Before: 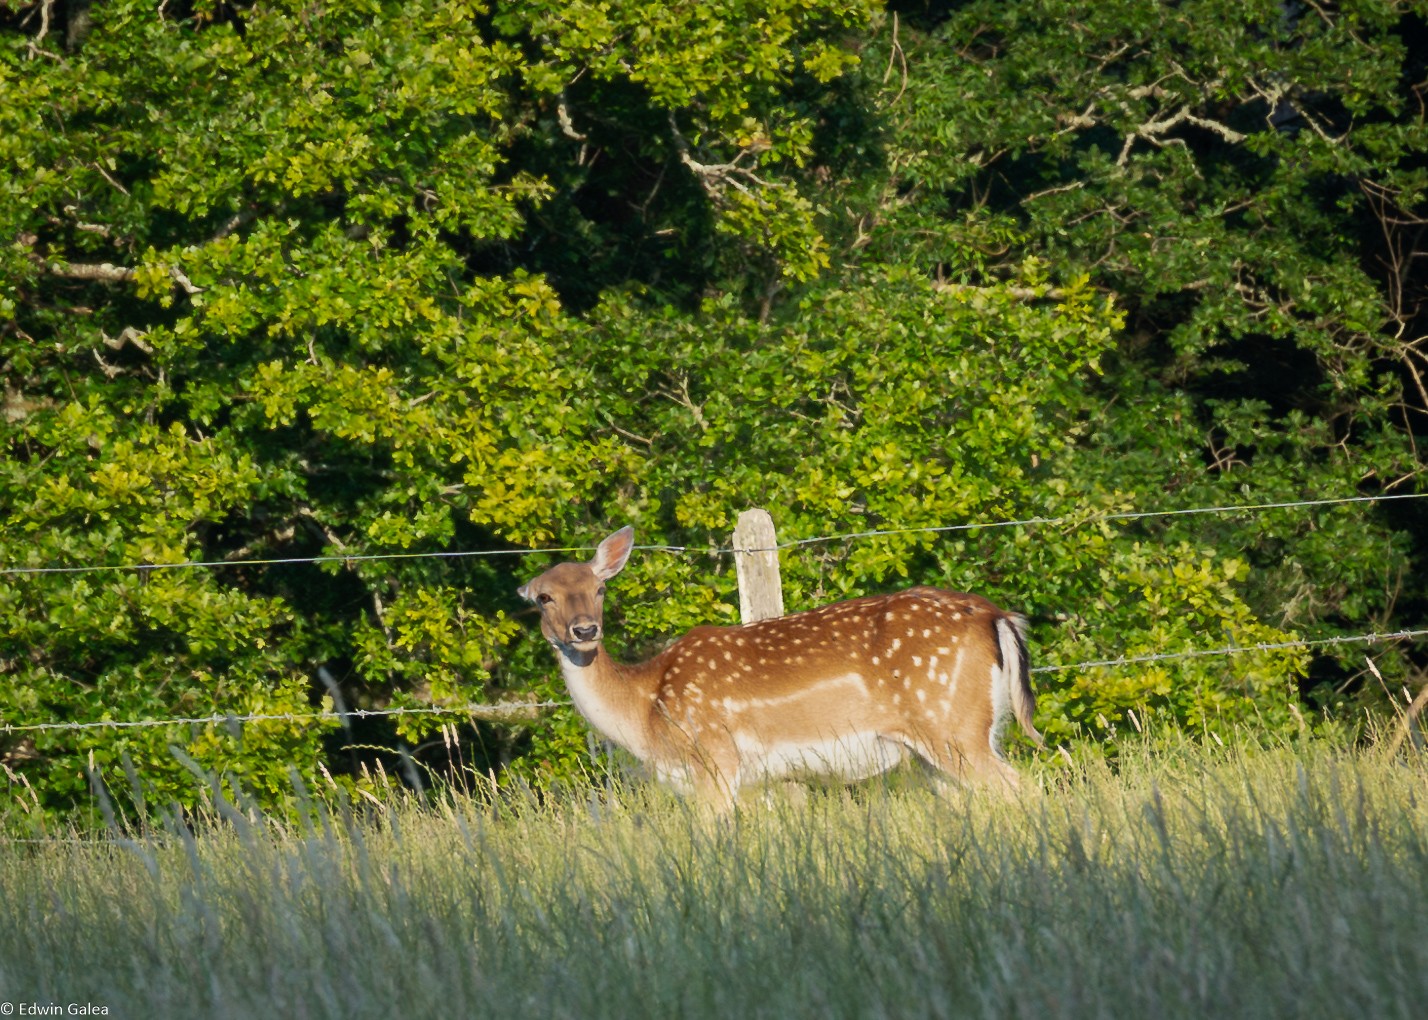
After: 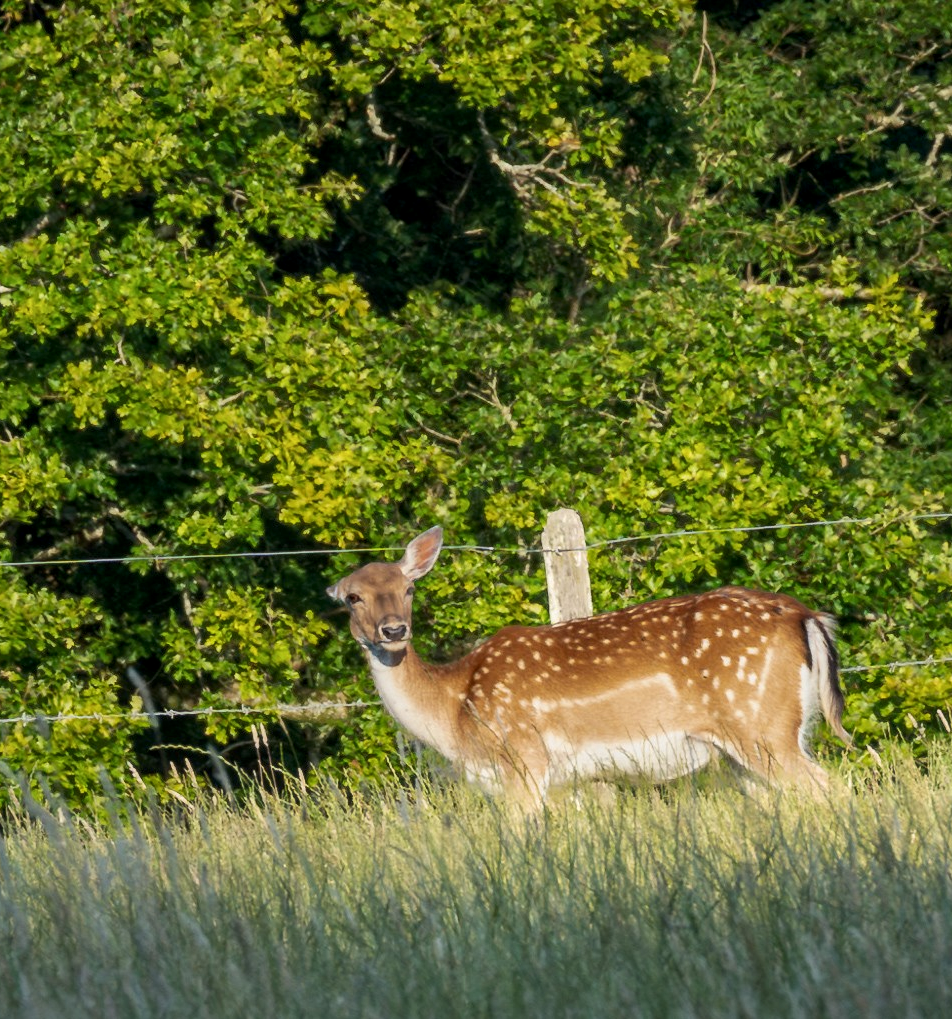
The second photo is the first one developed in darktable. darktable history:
local contrast: on, module defaults
crop and rotate: left 13.392%, right 19.936%
